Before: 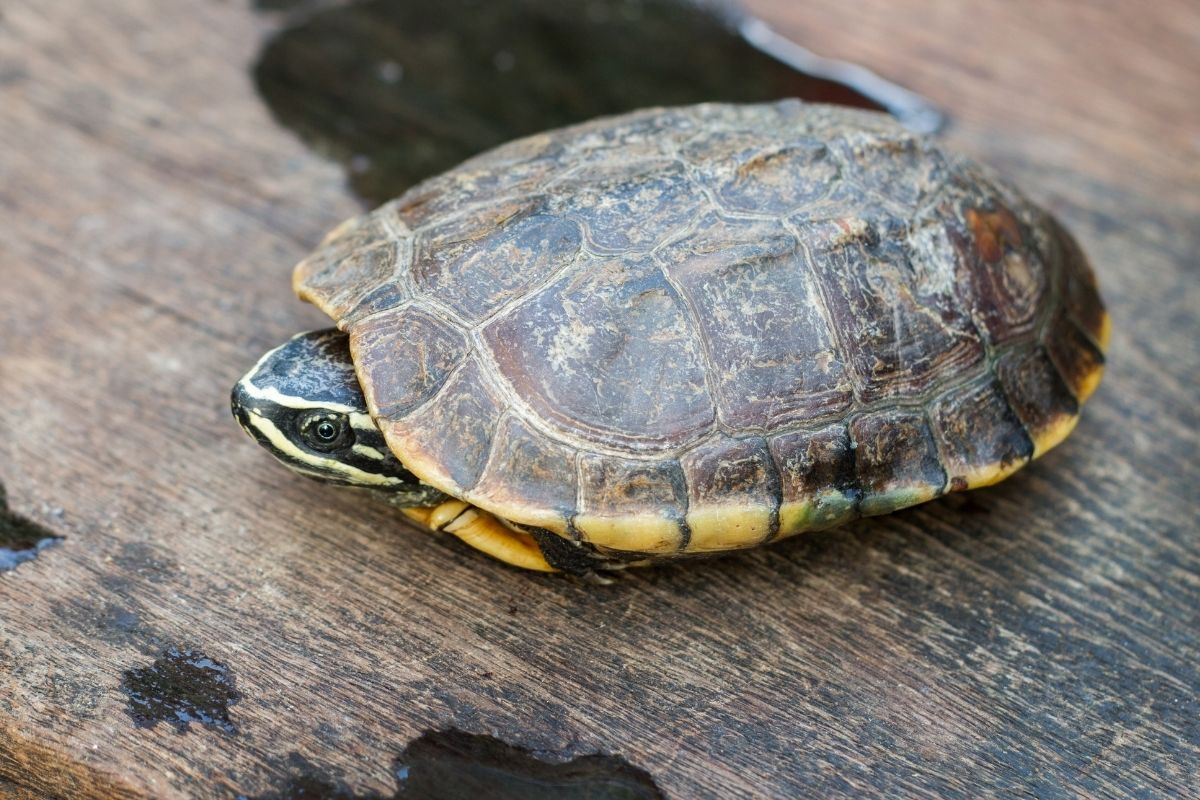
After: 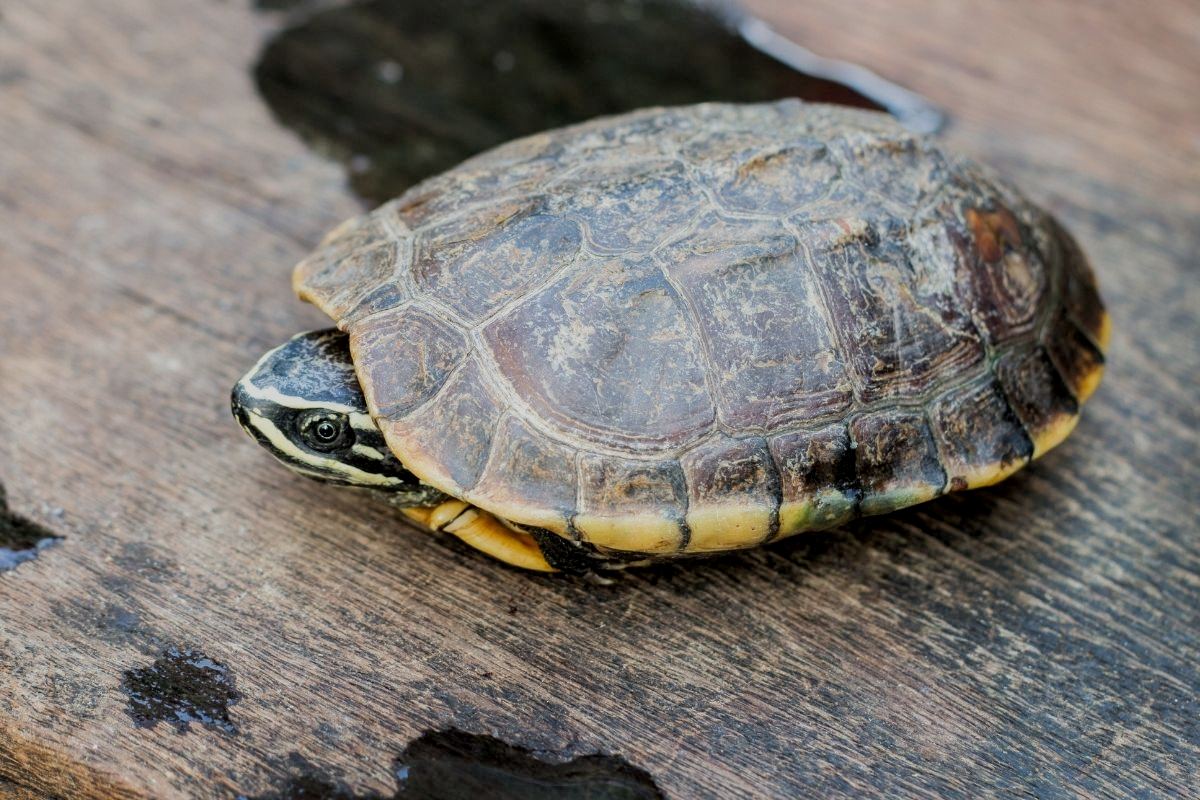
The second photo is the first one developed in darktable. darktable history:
filmic rgb: black relative exposure -7.65 EV, white relative exposure 4.56 EV, hardness 3.61
local contrast: highlights 100%, shadows 100%, detail 120%, midtone range 0.2
